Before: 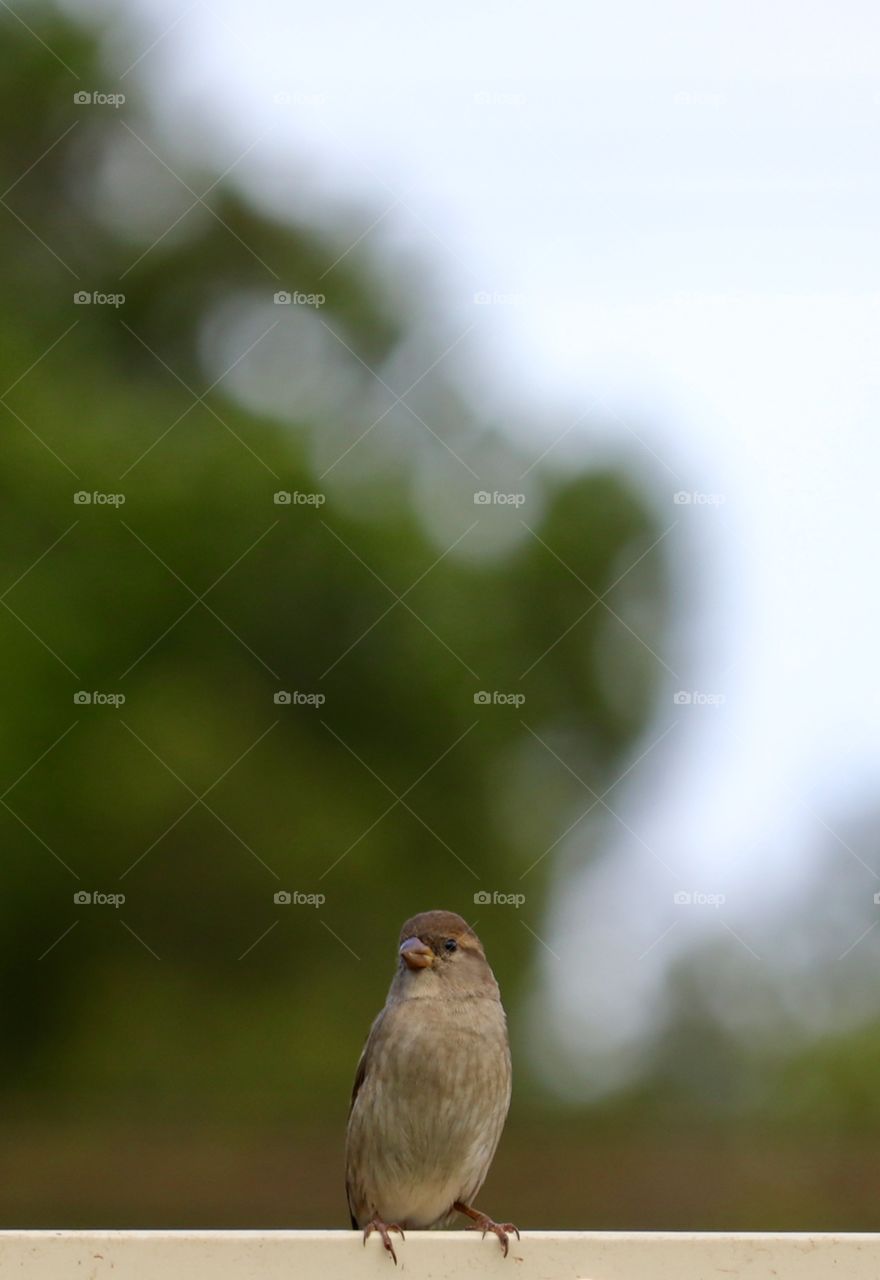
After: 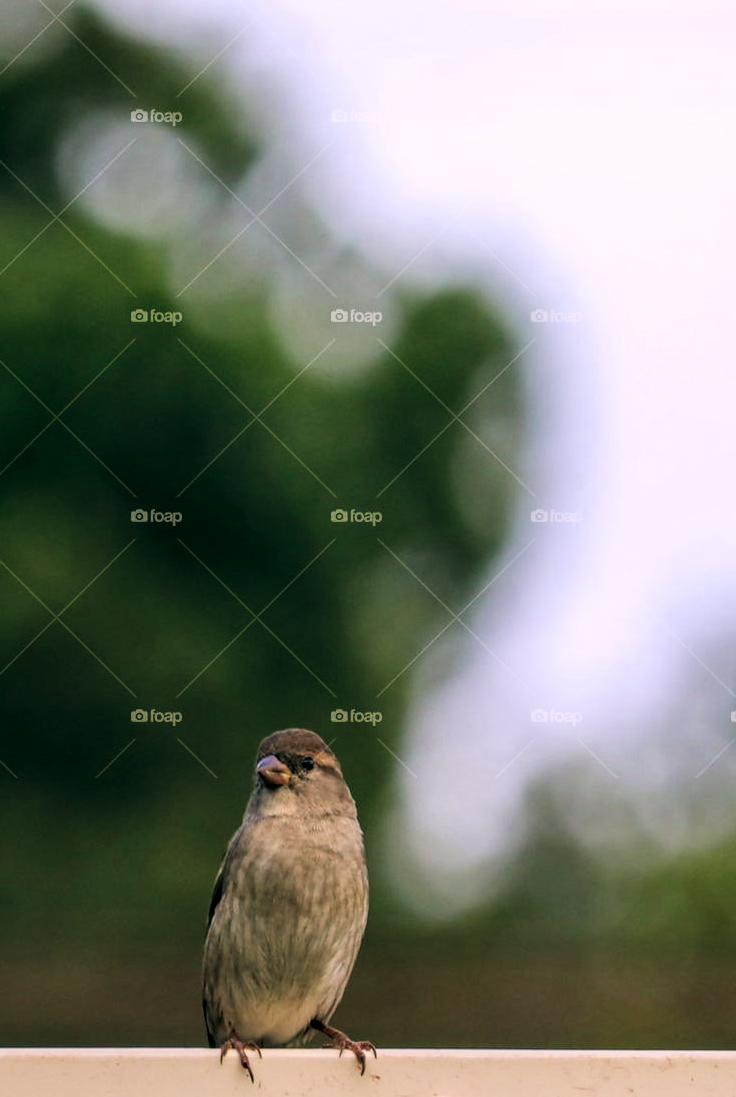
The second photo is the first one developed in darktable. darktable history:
filmic rgb: black relative exposure -7.65 EV, white relative exposure 4.56 EV, hardness 3.61
color balance: lift [1.016, 0.983, 1, 1.017], gamma [0.78, 1.018, 1.043, 0.957], gain [0.786, 1.063, 0.937, 1.017], input saturation 118.26%, contrast 13.43%, contrast fulcrum 21.62%, output saturation 82.76%
exposure: black level correction 0, exposure 0.7 EV, compensate exposure bias true, compensate highlight preservation false
levels: mode automatic, gray 50.8%
local contrast: highlights 25%, detail 130%
crop: left 16.315%, top 14.246%
